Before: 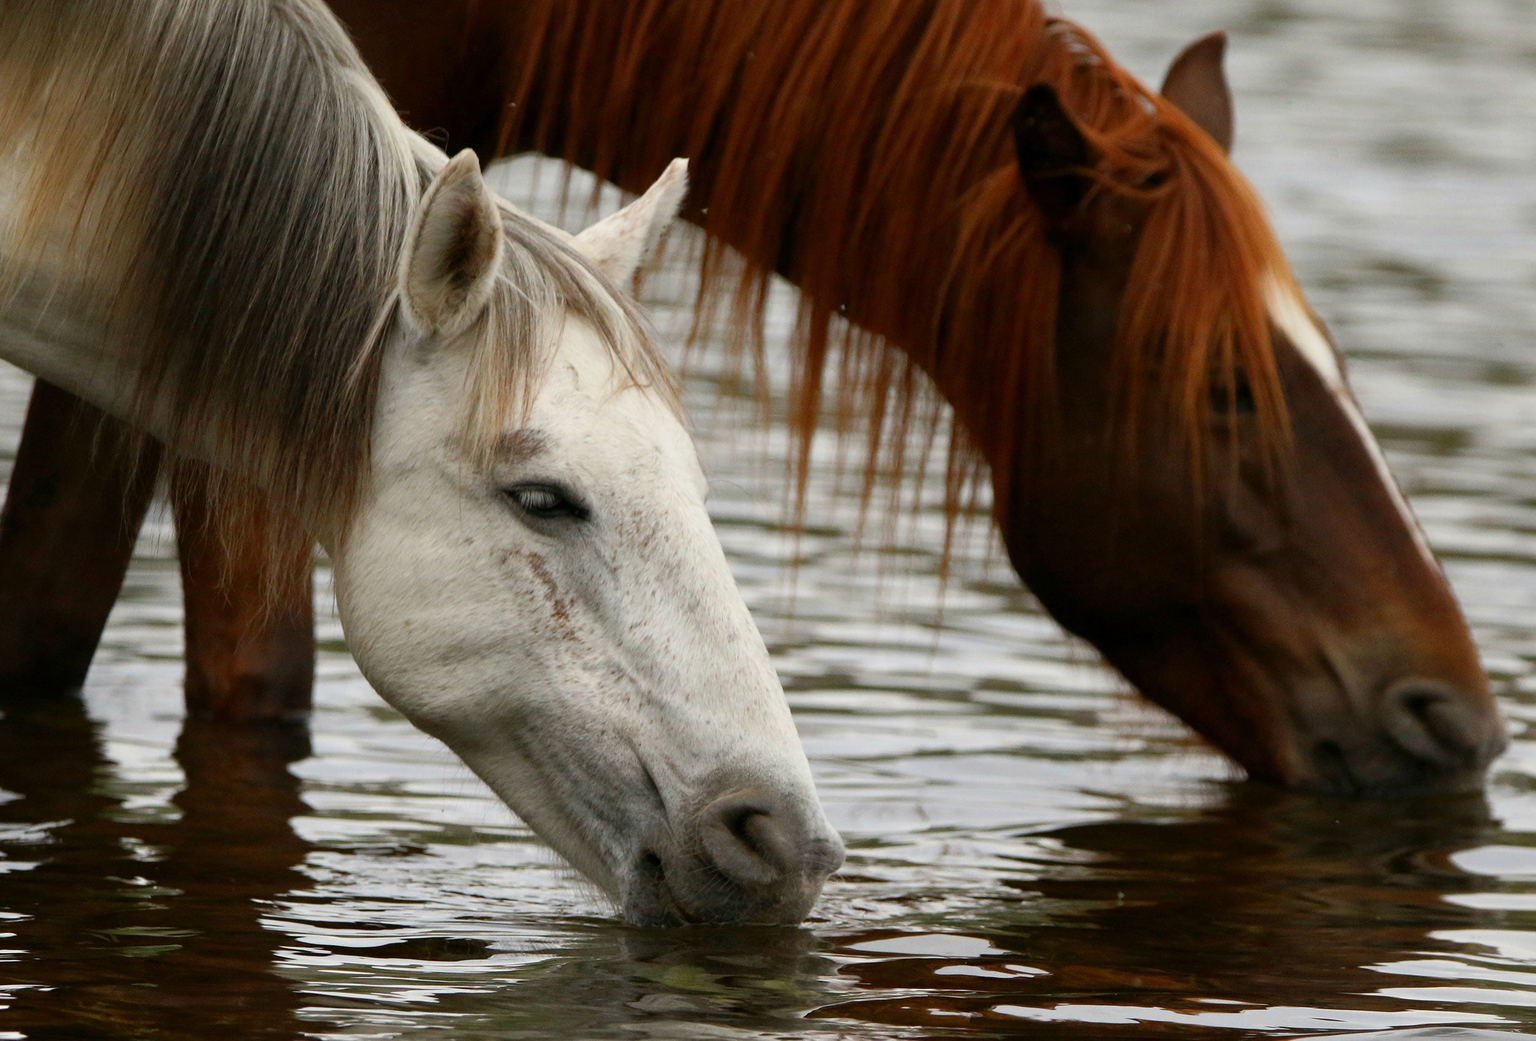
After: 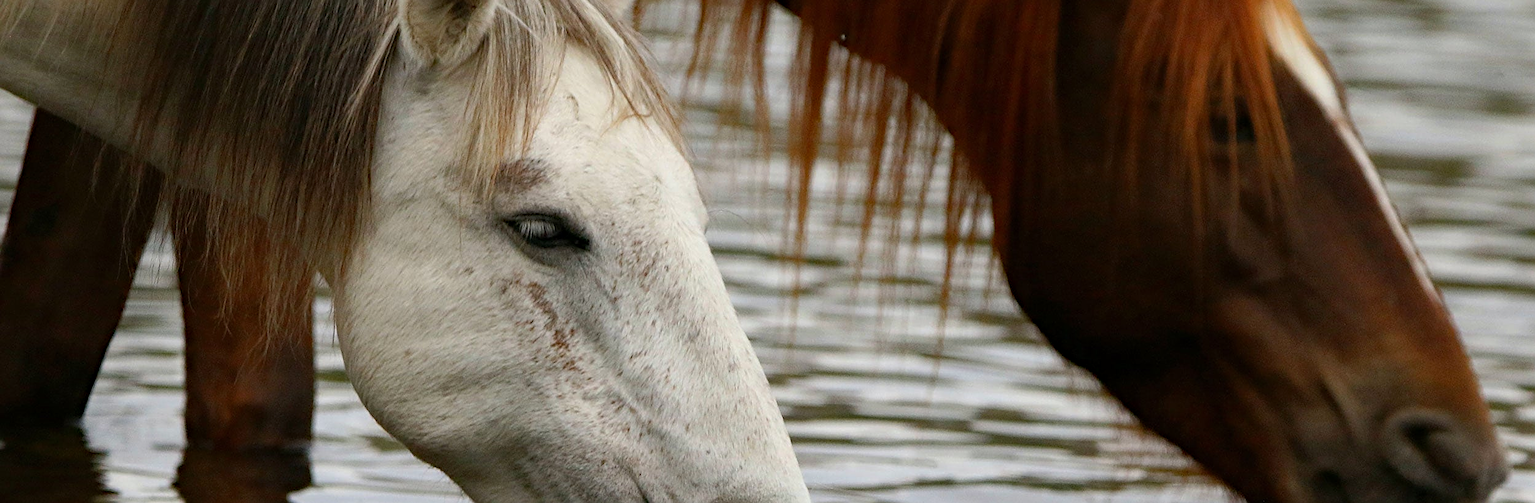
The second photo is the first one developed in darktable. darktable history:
crop and rotate: top 26.056%, bottom 25.543%
sharpen: on, module defaults
haze removal: adaptive false
